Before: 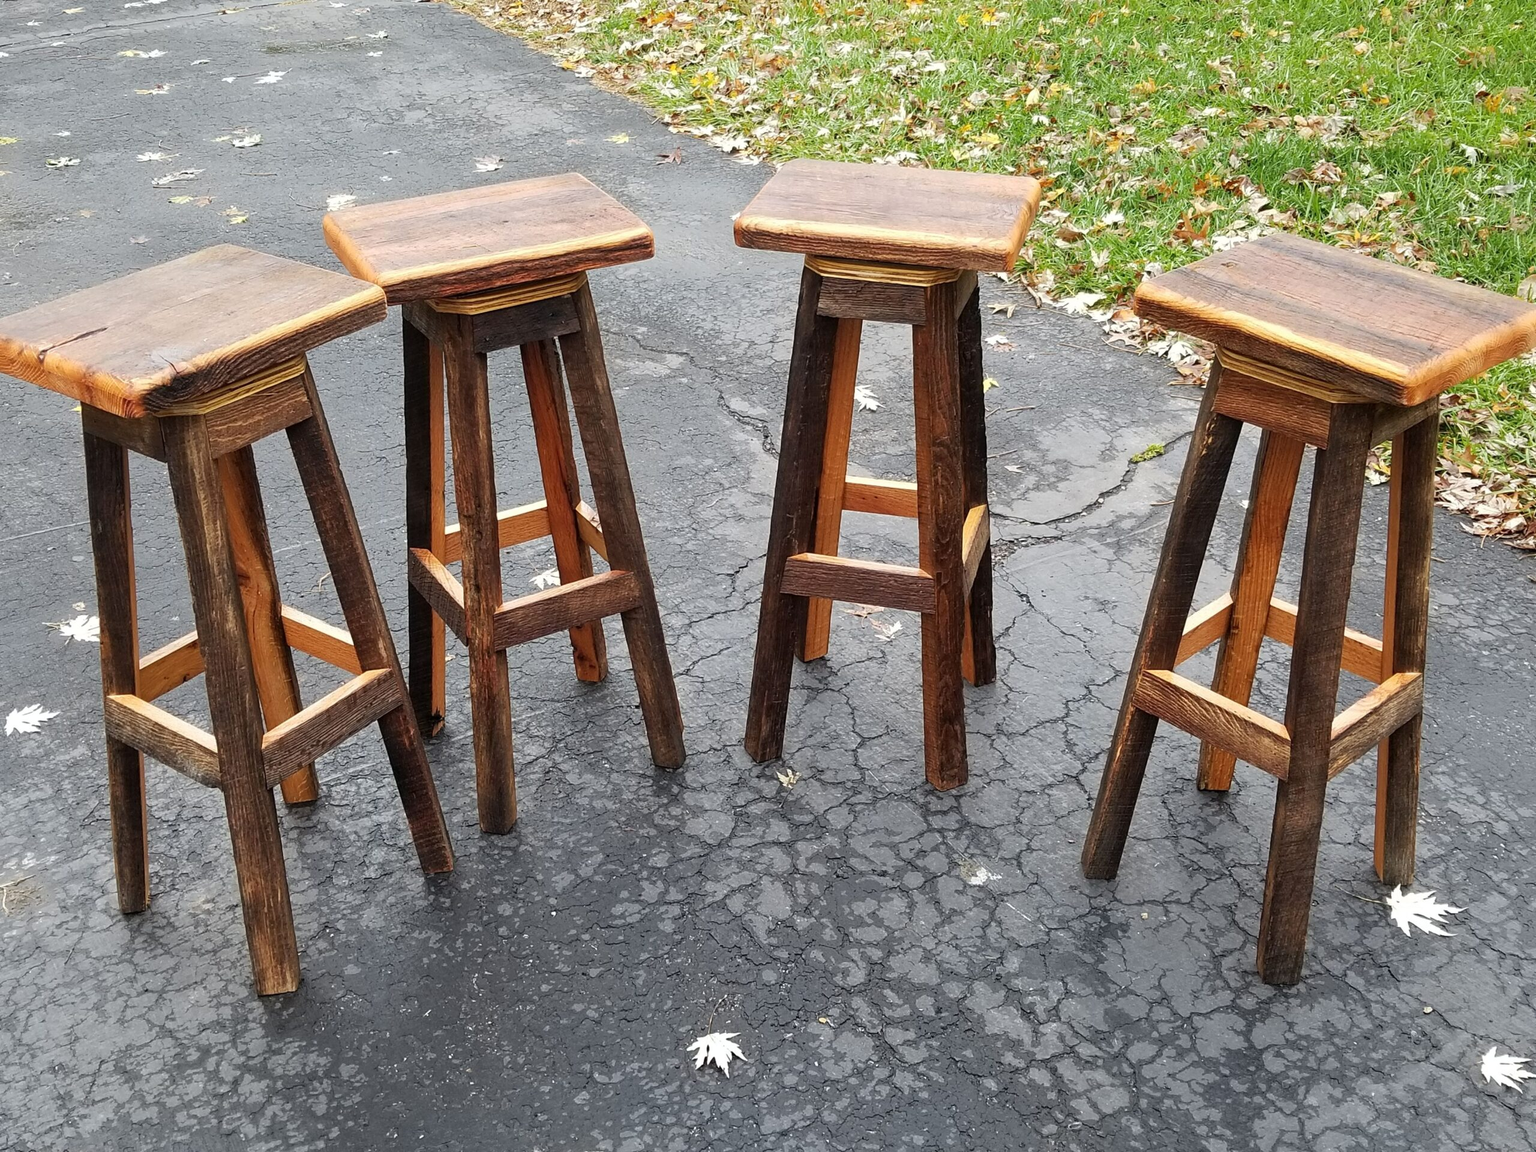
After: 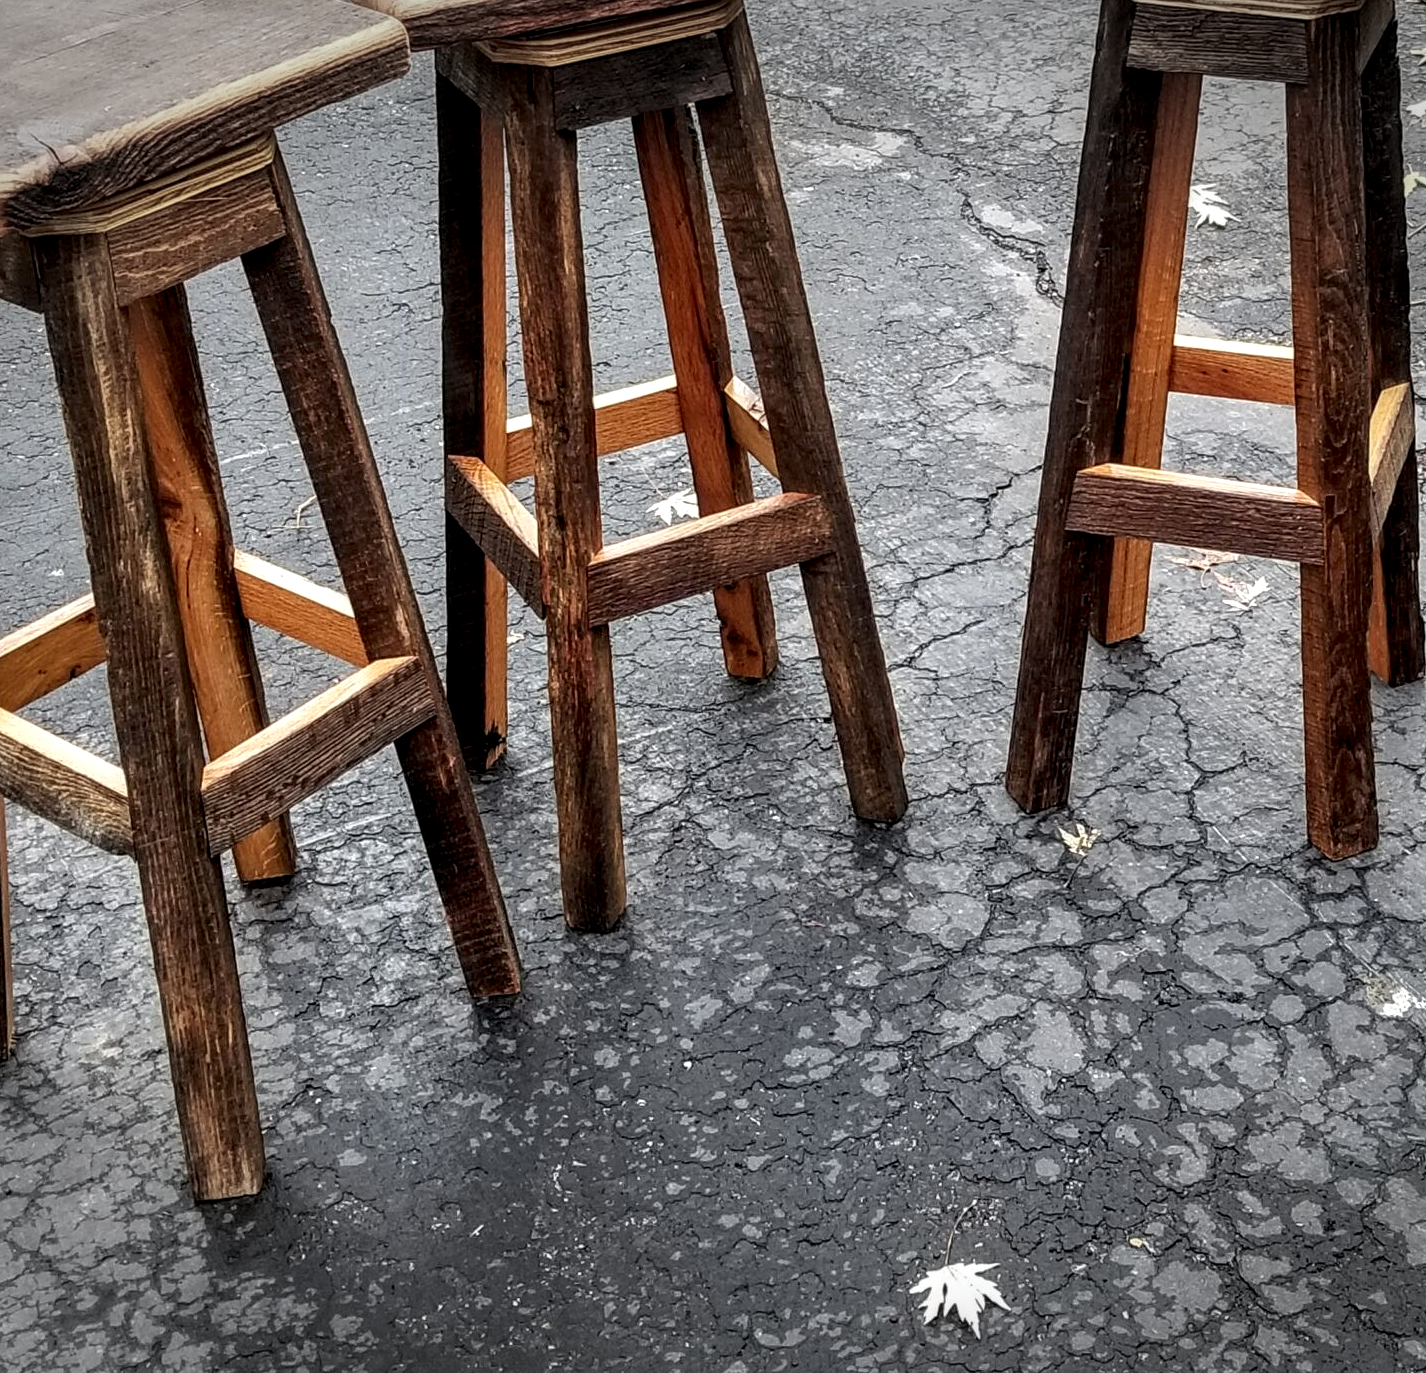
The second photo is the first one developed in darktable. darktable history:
crop: left 9.198%, top 23.878%, right 35.085%, bottom 4.579%
local contrast: highlights 79%, shadows 56%, detail 173%, midtone range 0.433
vignetting: fall-off start 100.21%, width/height ratio 1.324
